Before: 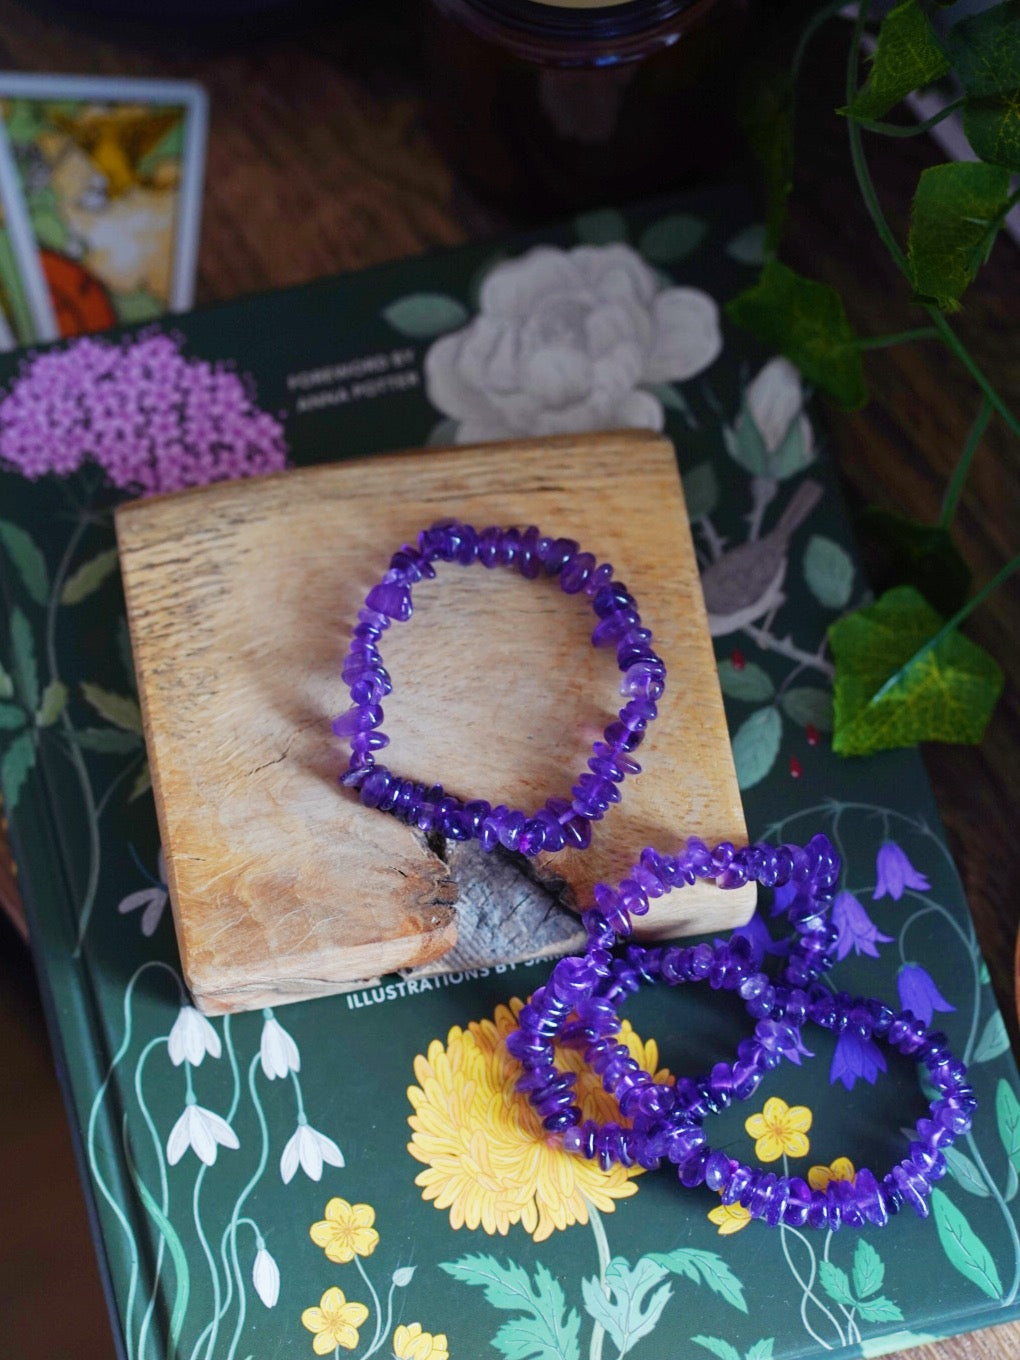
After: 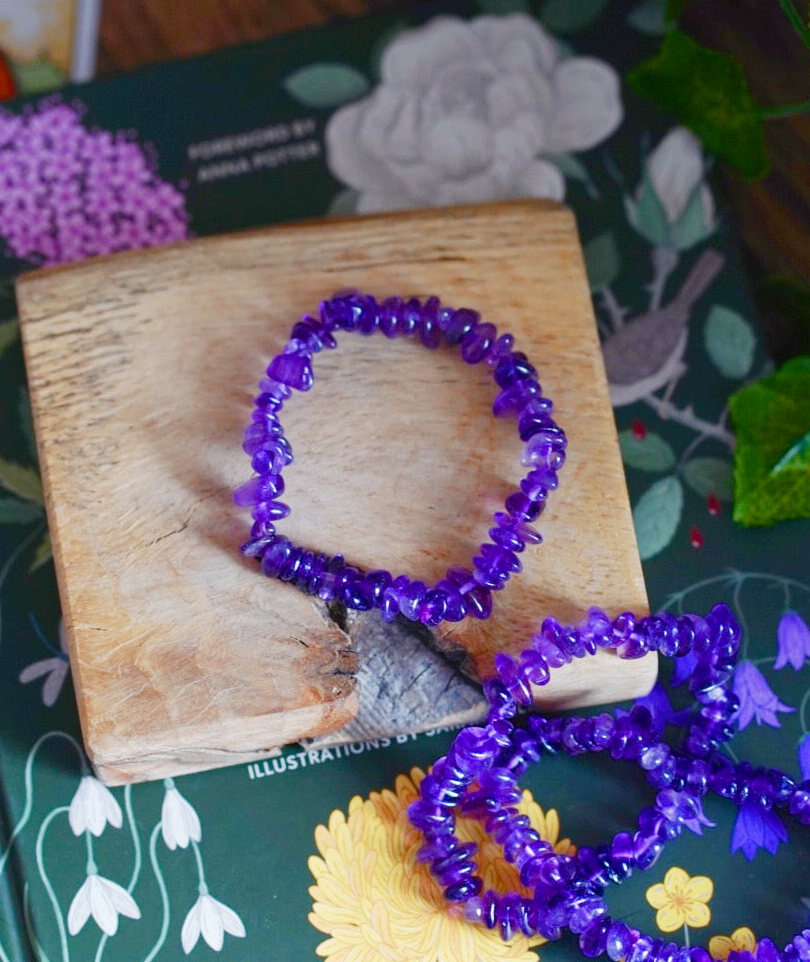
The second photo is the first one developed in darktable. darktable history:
crop: left 9.712%, top 16.928%, right 10.845%, bottom 12.332%
exposure: black level correction 0, exposure 0.3 EV, compensate highlight preservation false
color balance rgb: shadows lift › chroma 1%, shadows lift › hue 113°, highlights gain › chroma 0.2%, highlights gain › hue 333°, perceptual saturation grading › global saturation 20%, perceptual saturation grading › highlights -50%, perceptual saturation grading › shadows 25%, contrast -10%
